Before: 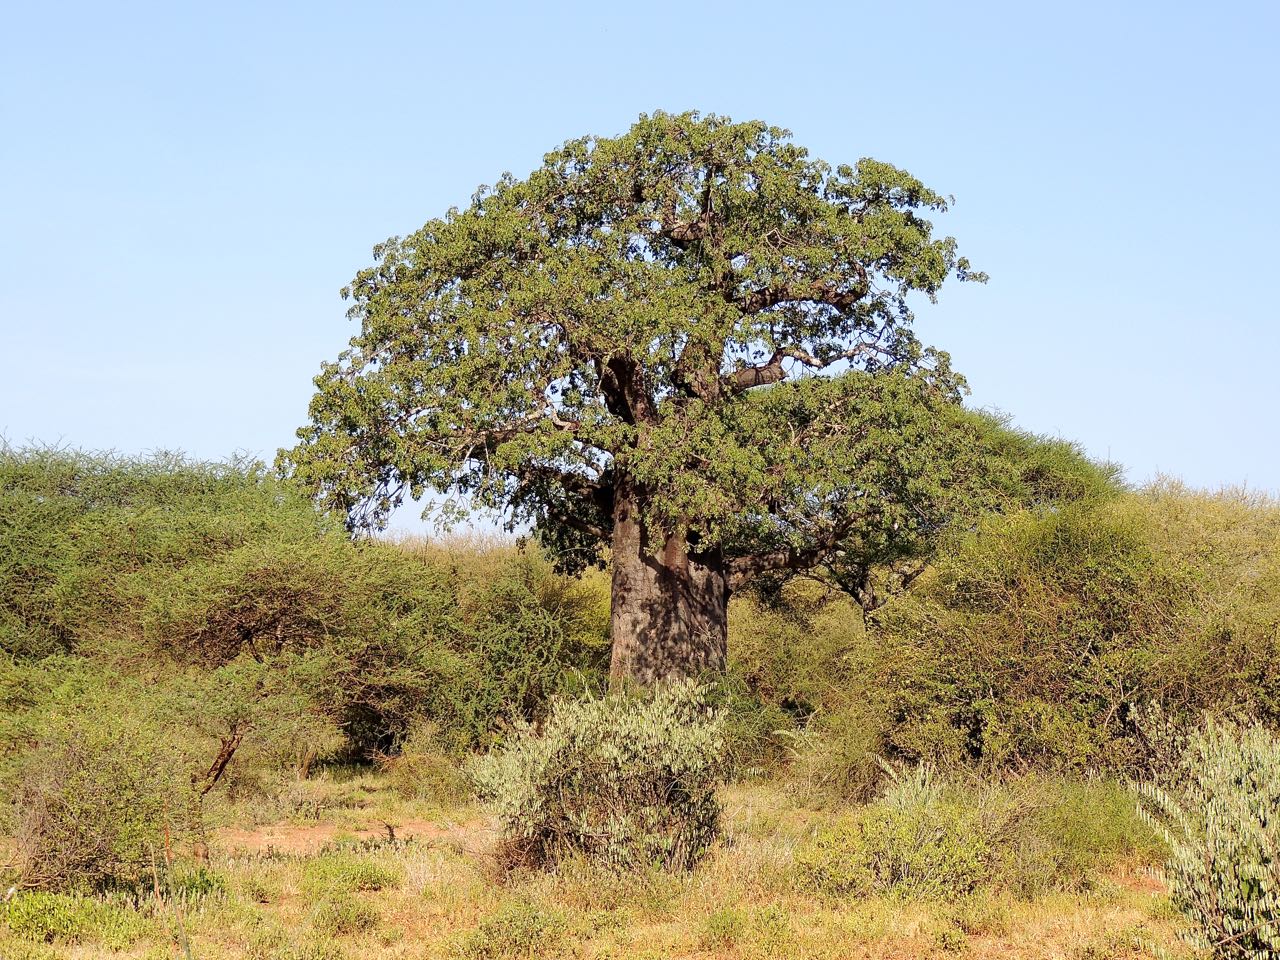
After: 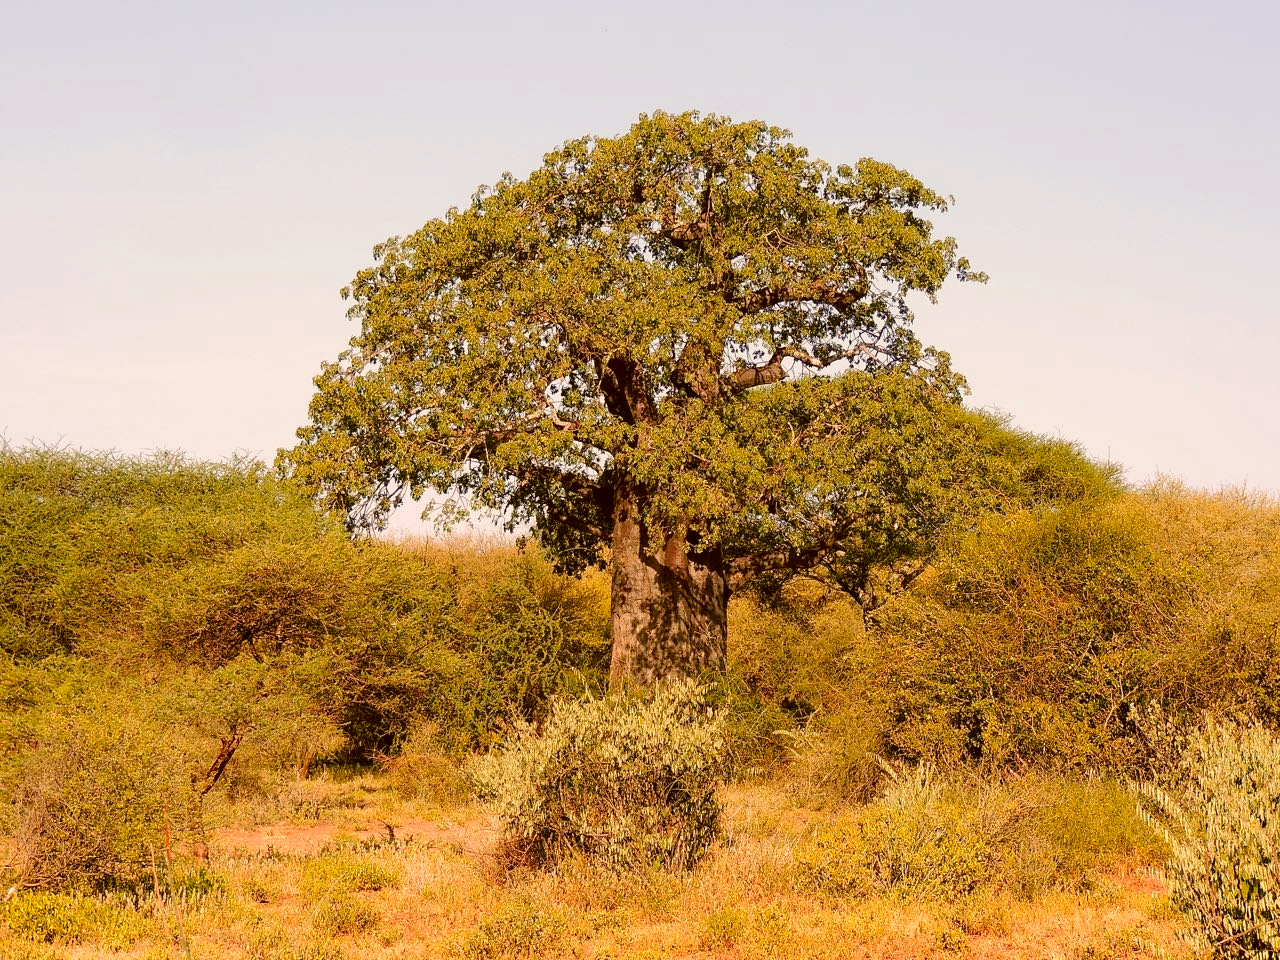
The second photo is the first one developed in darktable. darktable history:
color zones: curves: ch1 [(0.239, 0.552) (0.75, 0.5)]; ch2 [(0.25, 0.462) (0.749, 0.457)]
color correction: highlights a* 8.8, highlights b* 15.45, shadows a* -0.383, shadows b* 26.55
